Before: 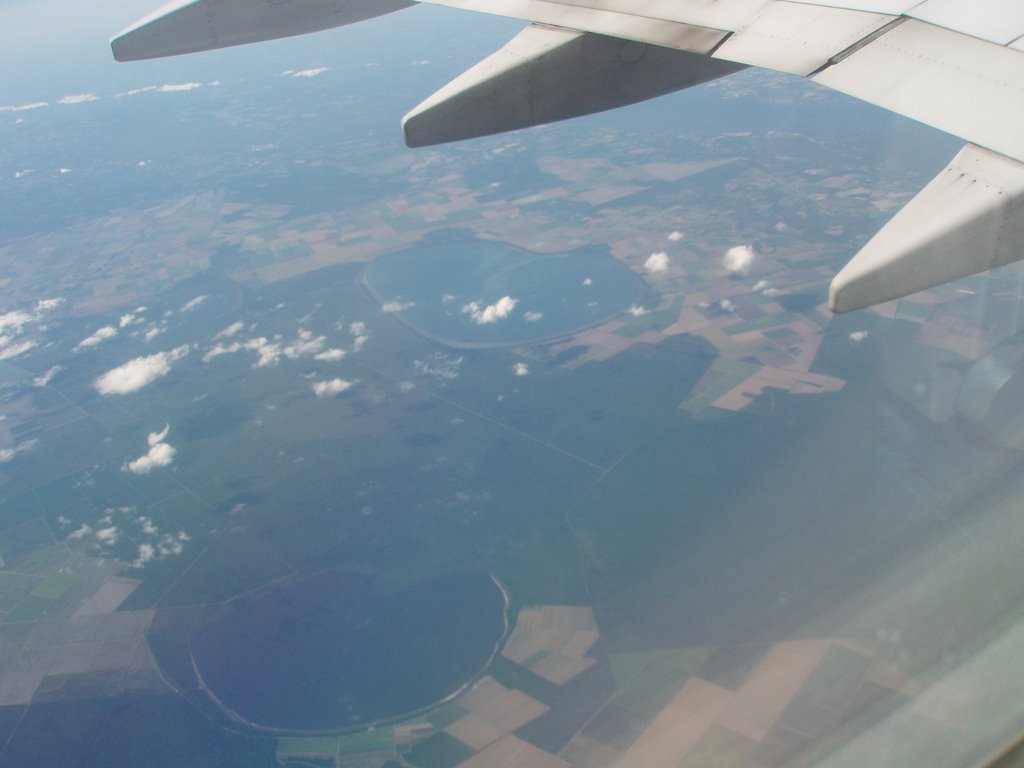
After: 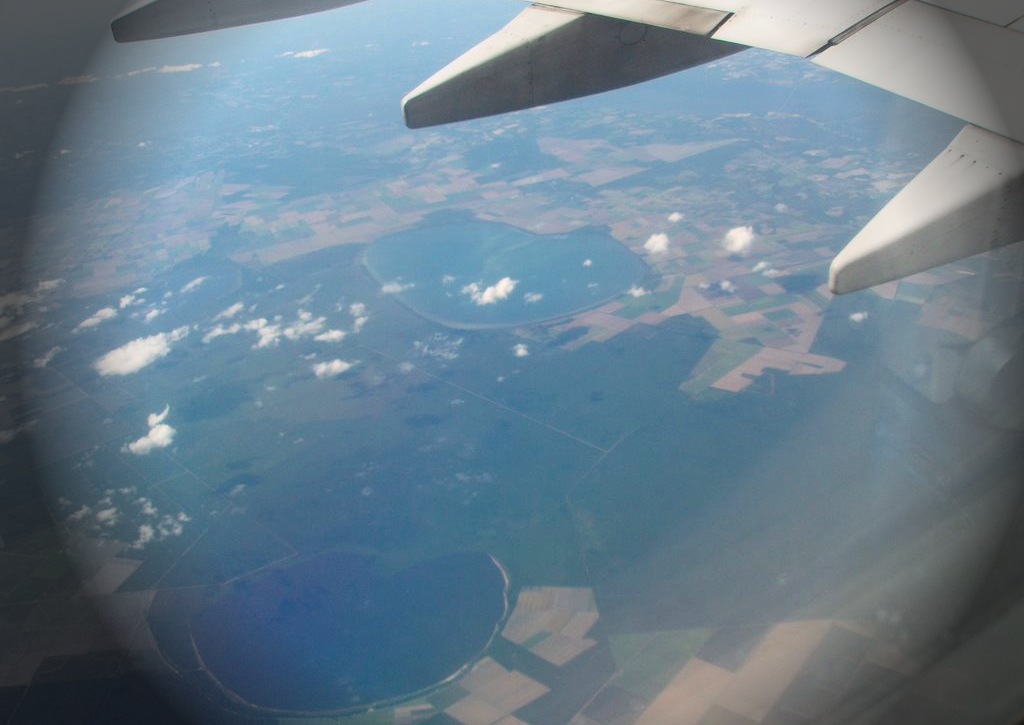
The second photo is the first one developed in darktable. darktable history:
contrast brightness saturation: contrast 0.18, saturation 0.3
crop and rotate: top 2.479%, bottom 3.018%
vignetting: fall-off start 76.42%, fall-off radius 27.36%, brightness -0.872, center (0.037, -0.09), width/height ratio 0.971
